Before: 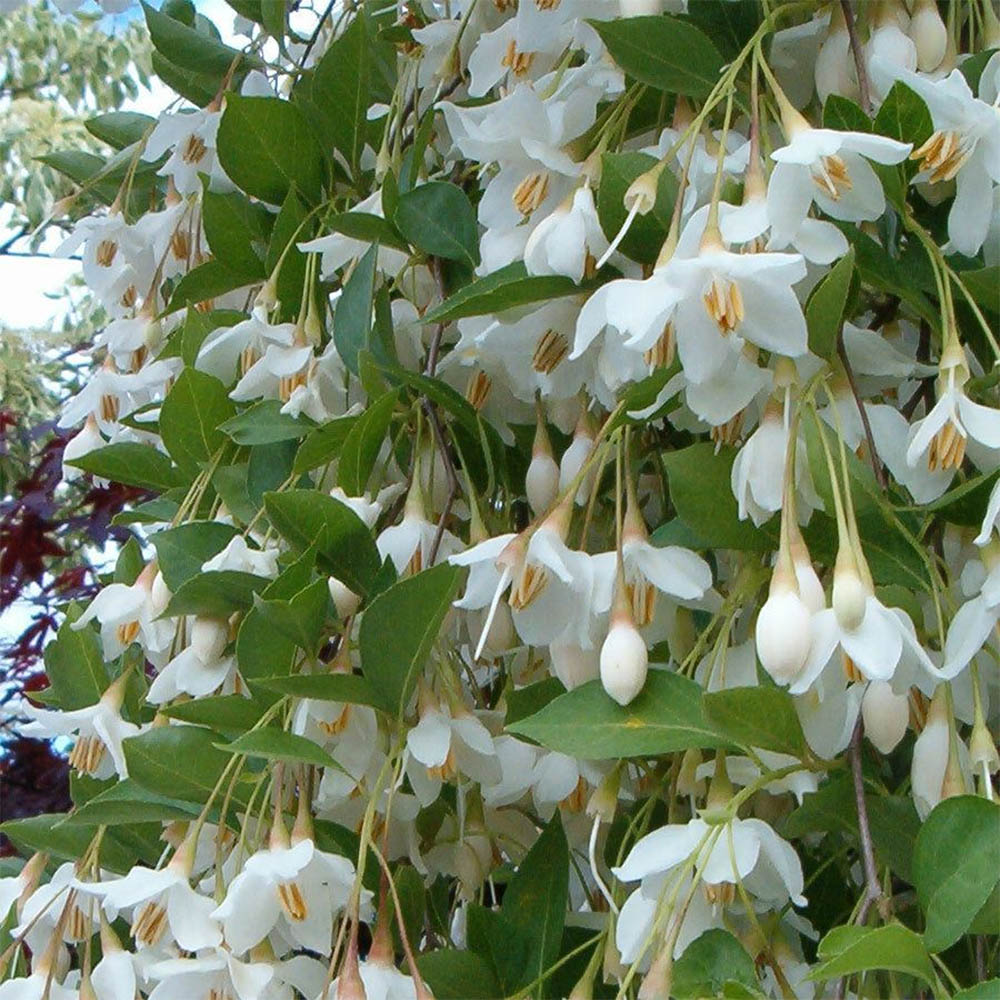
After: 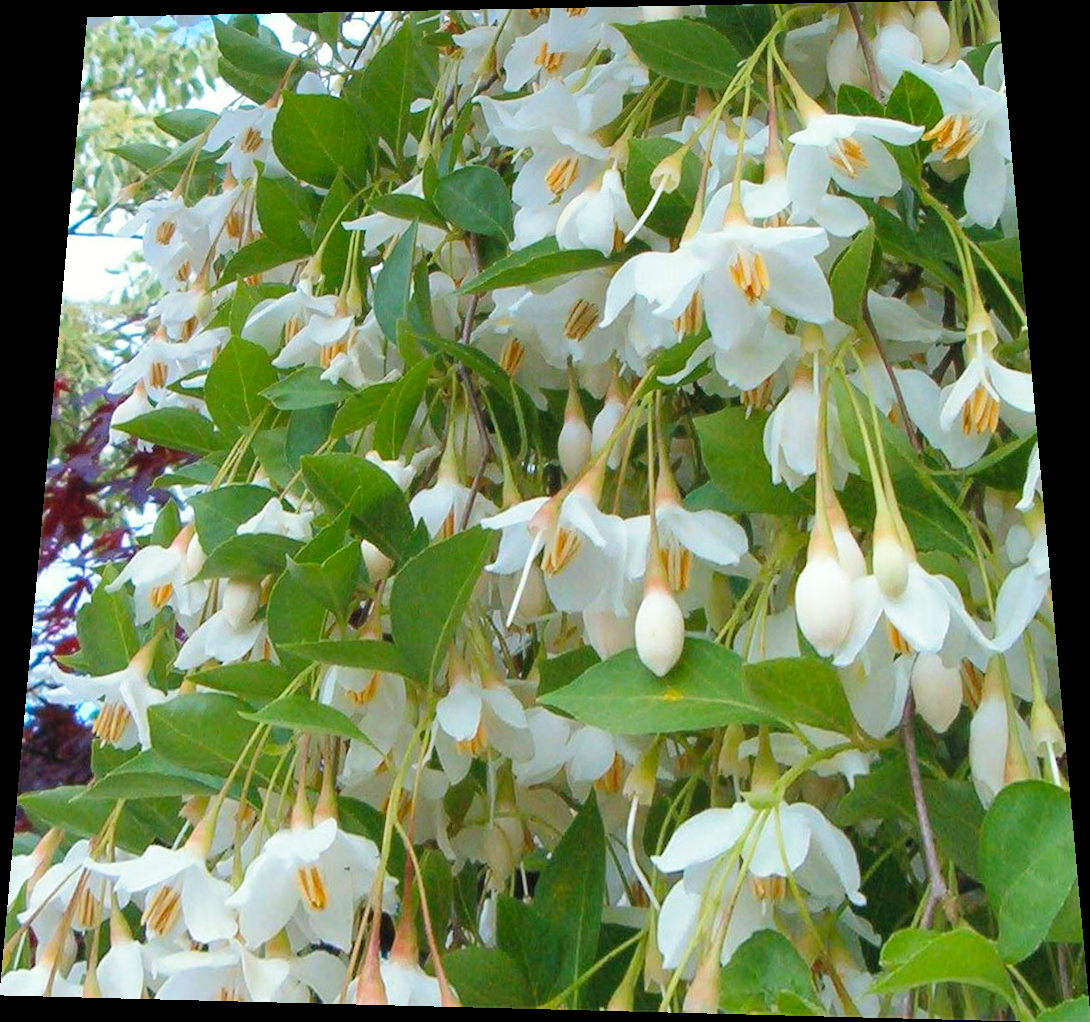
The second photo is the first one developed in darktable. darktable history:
rotate and perspective: rotation 0.128°, lens shift (vertical) -0.181, lens shift (horizontal) -0.044, shear 0.001, automatic cropping off
base curve: curves: ch0 [(0, 0) (0.297, 0.298) (1, 1)], preserve colors none
split-toning: shadows › saturation 0.61, highlights › saturation 0.58, balance -28.74, compress 87.36%
contrast brightness saturation: contrast 0.07, brightness 0.18, saturation 0.4
